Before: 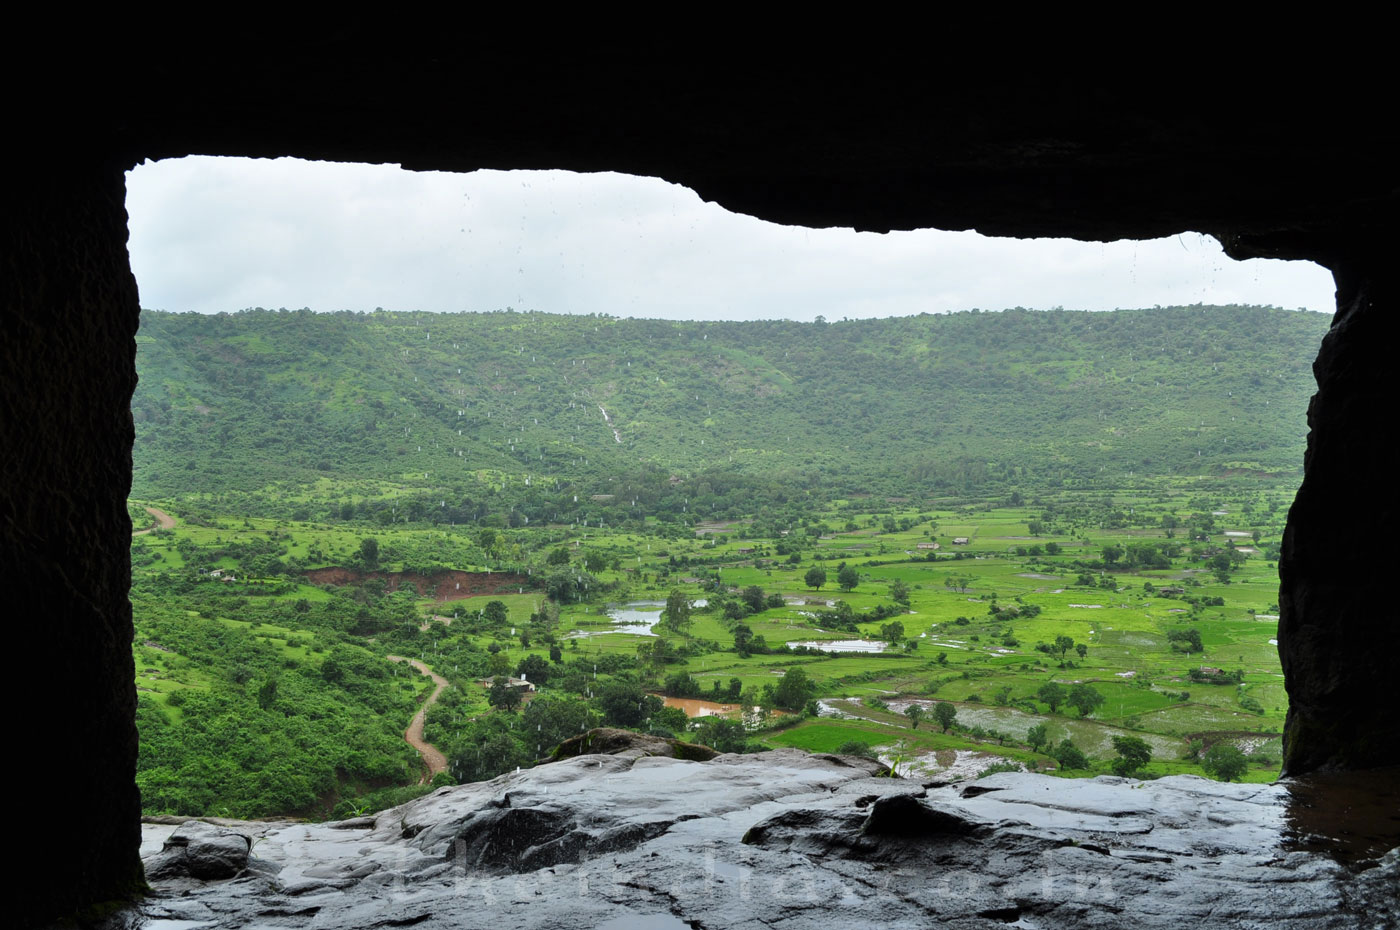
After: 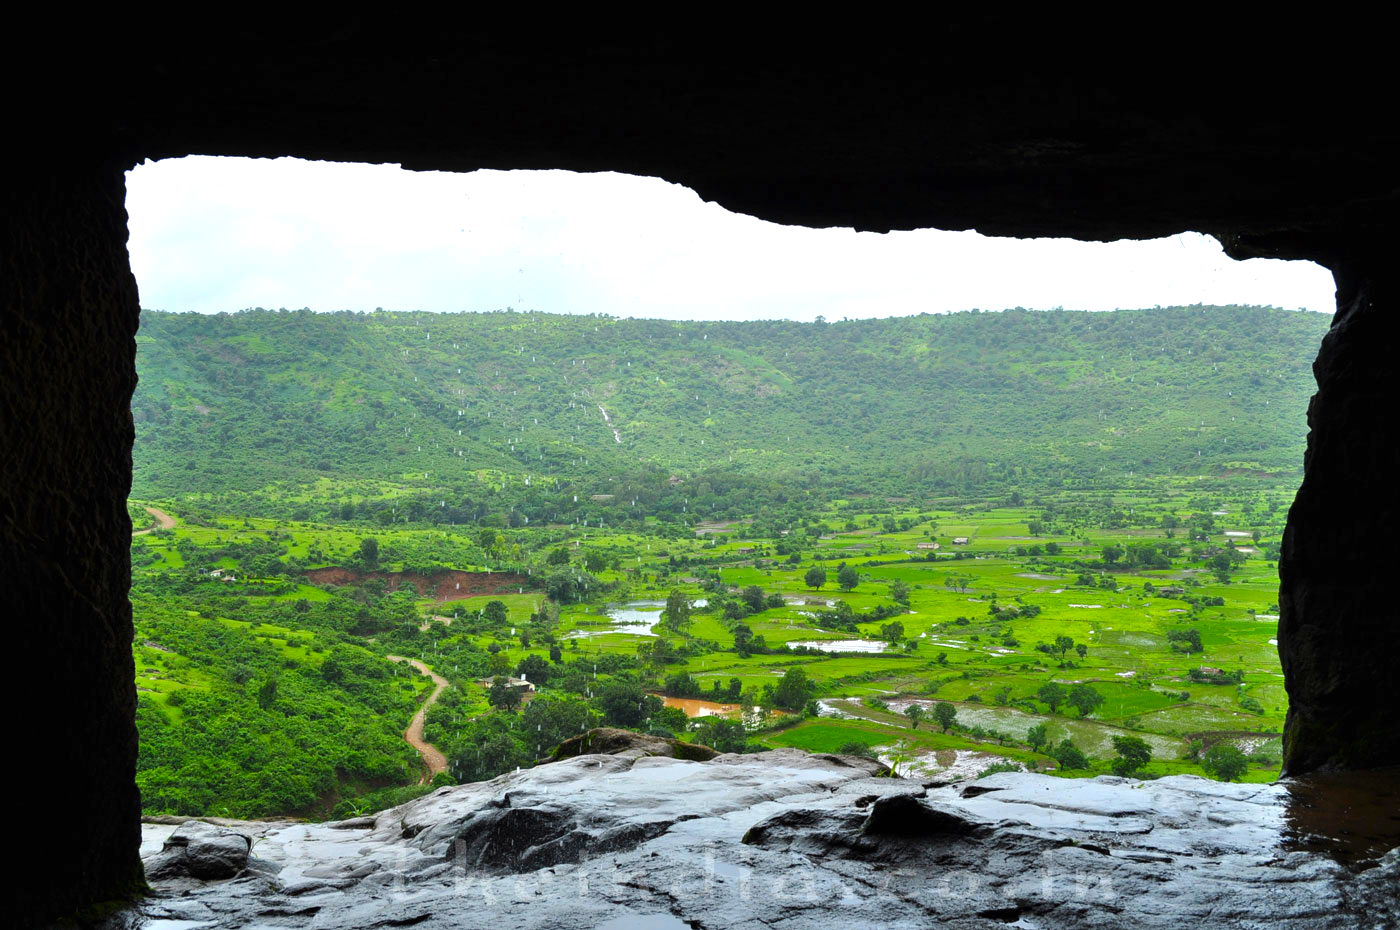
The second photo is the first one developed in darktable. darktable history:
color balance rgb: perceptual saturation grading › global saturation 30.244%, perceptual brilliance grading › global brilliance 12.03%, global vibrance 14.67%
